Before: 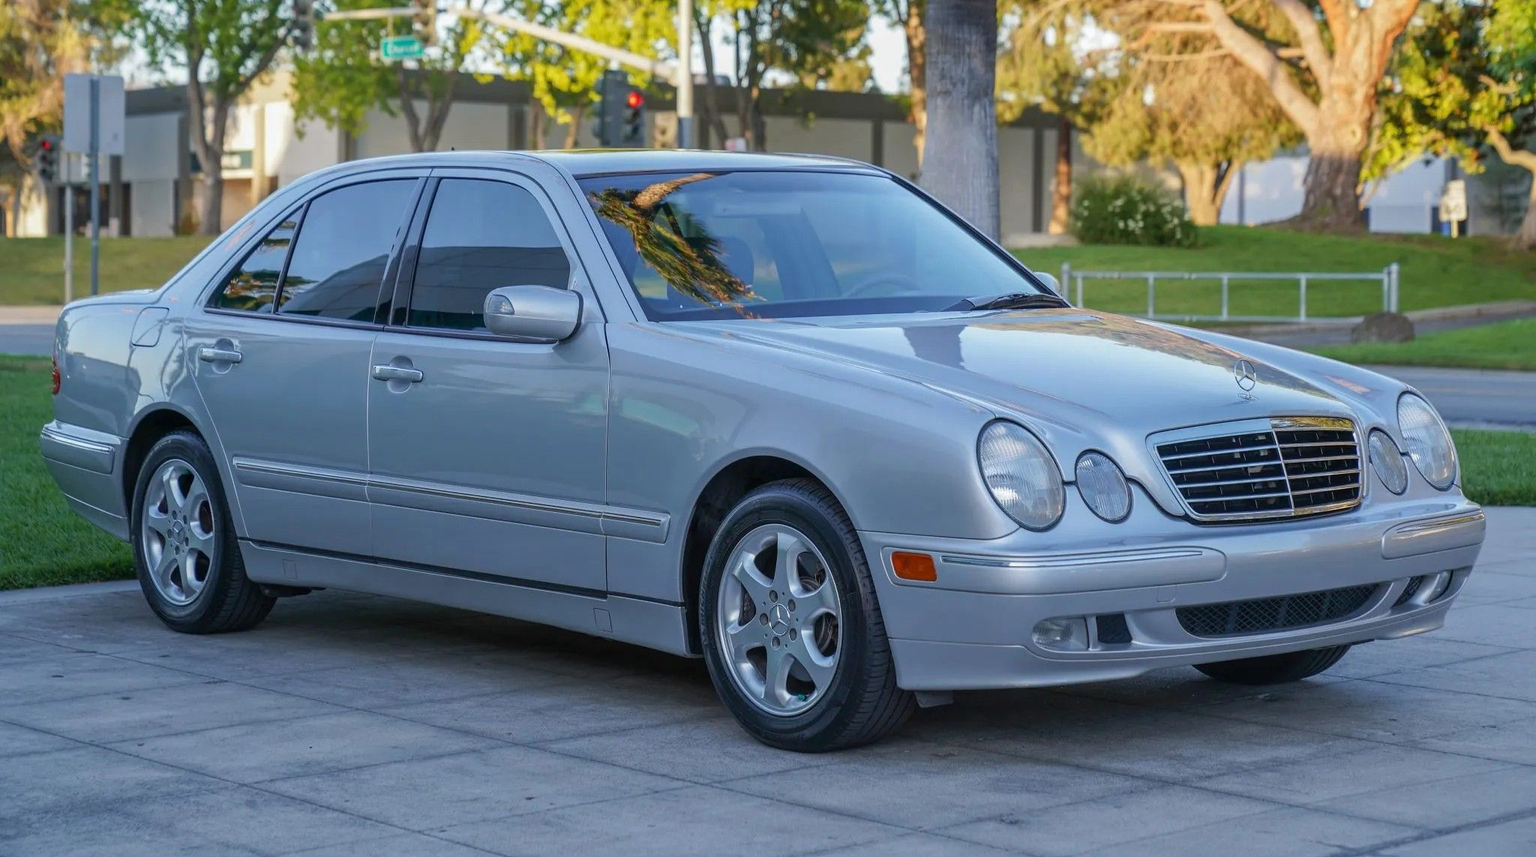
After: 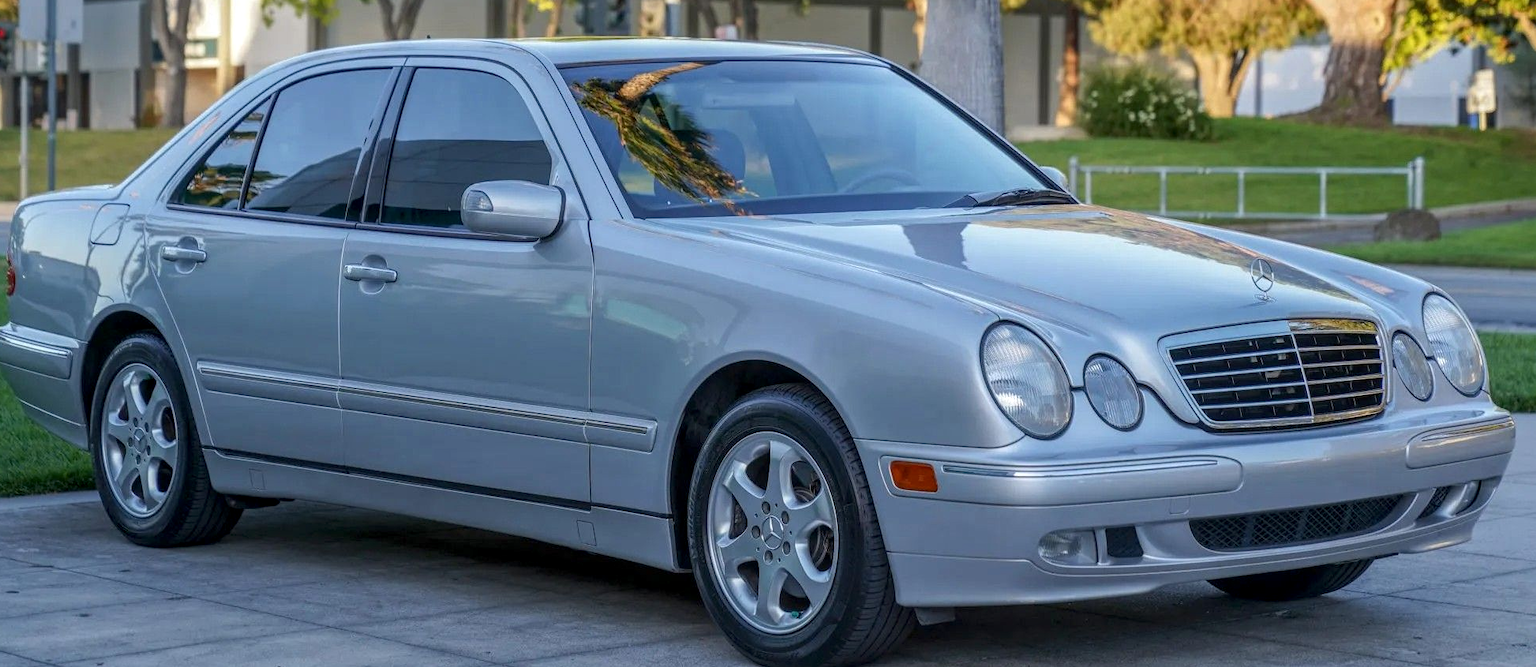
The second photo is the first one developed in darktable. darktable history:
crop and rotate: left 2.991%, top 13.302%, right 1.981%, bottom 12.636%
local contrast: on, module defaults
